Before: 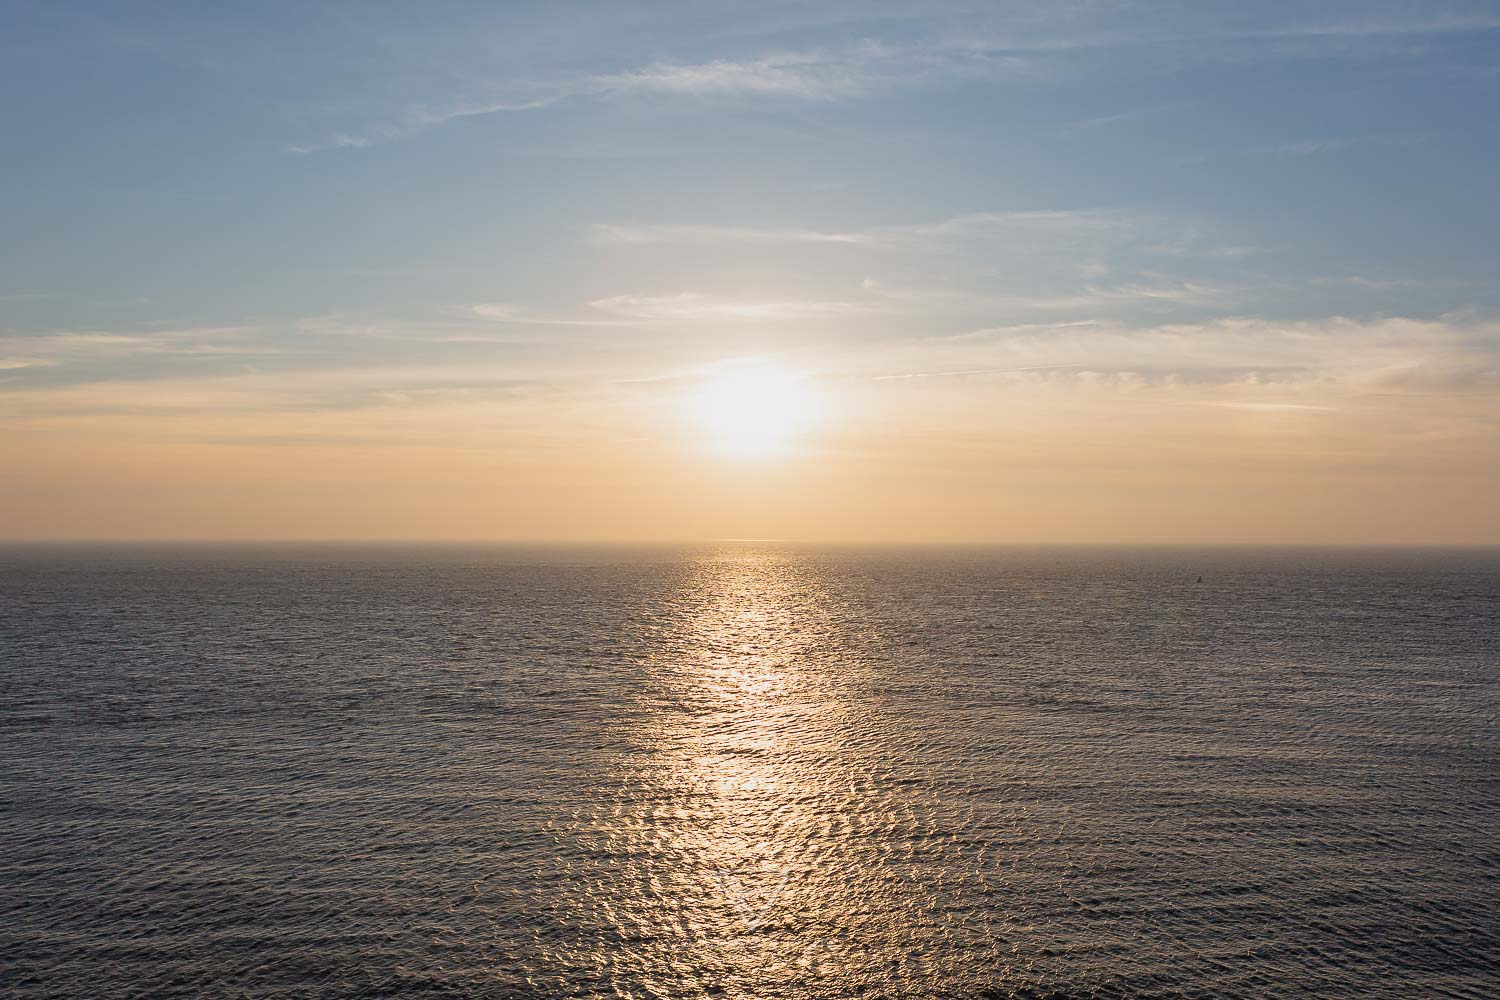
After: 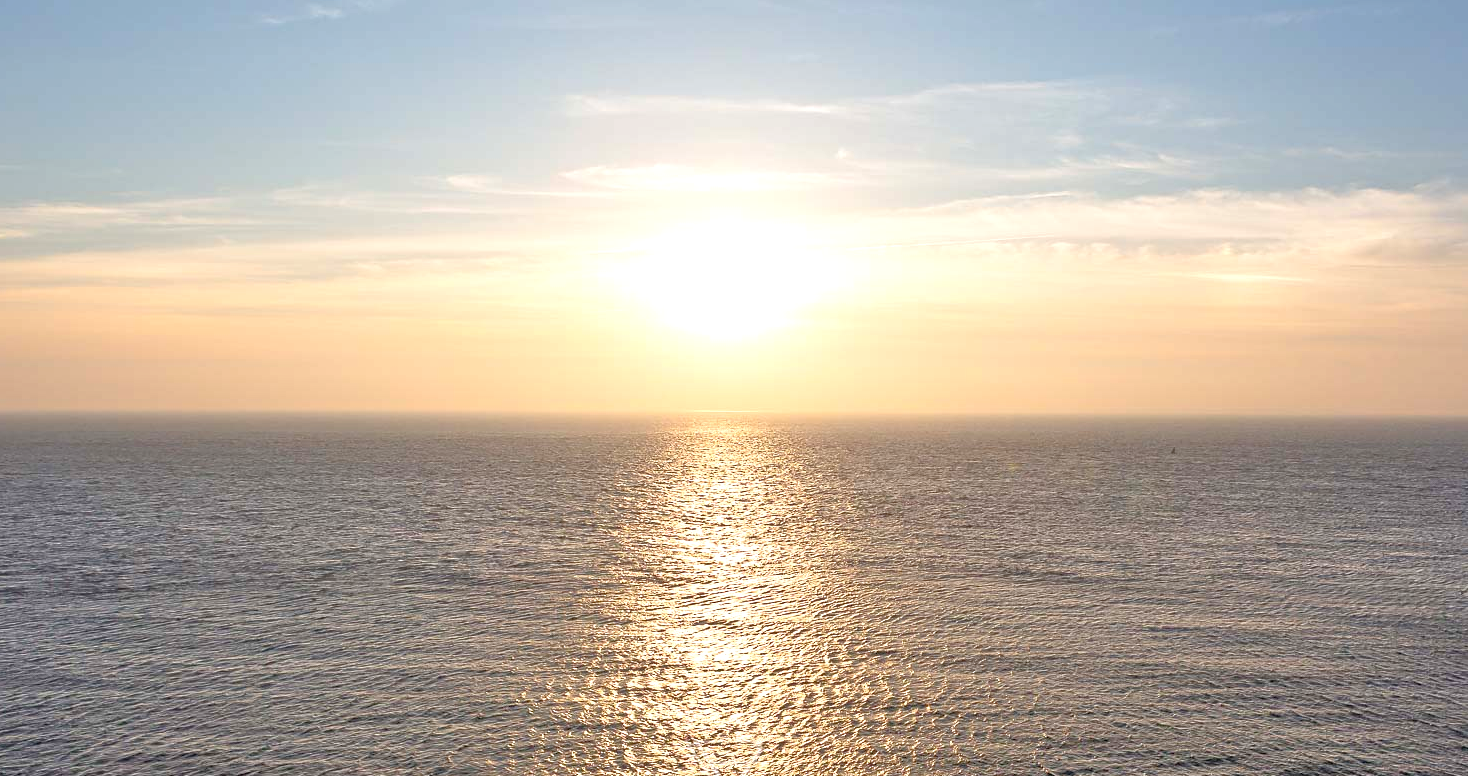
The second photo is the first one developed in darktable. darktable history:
tone equalizer: -7 EV 0.161 EV, -6 EV 0.57 EV, -5 EV 1.11 EV, -4 EV 1.34 EV, -3 EV 1.12 EV, -2 EV 0.6 EV, -1 EV 0.146 EV
crop and rotate: left 1.847%, top 12.904%, right 0.226%, bottom 9.485%
exposure: exposure 0.659 EV, compensate highlight preservation false
